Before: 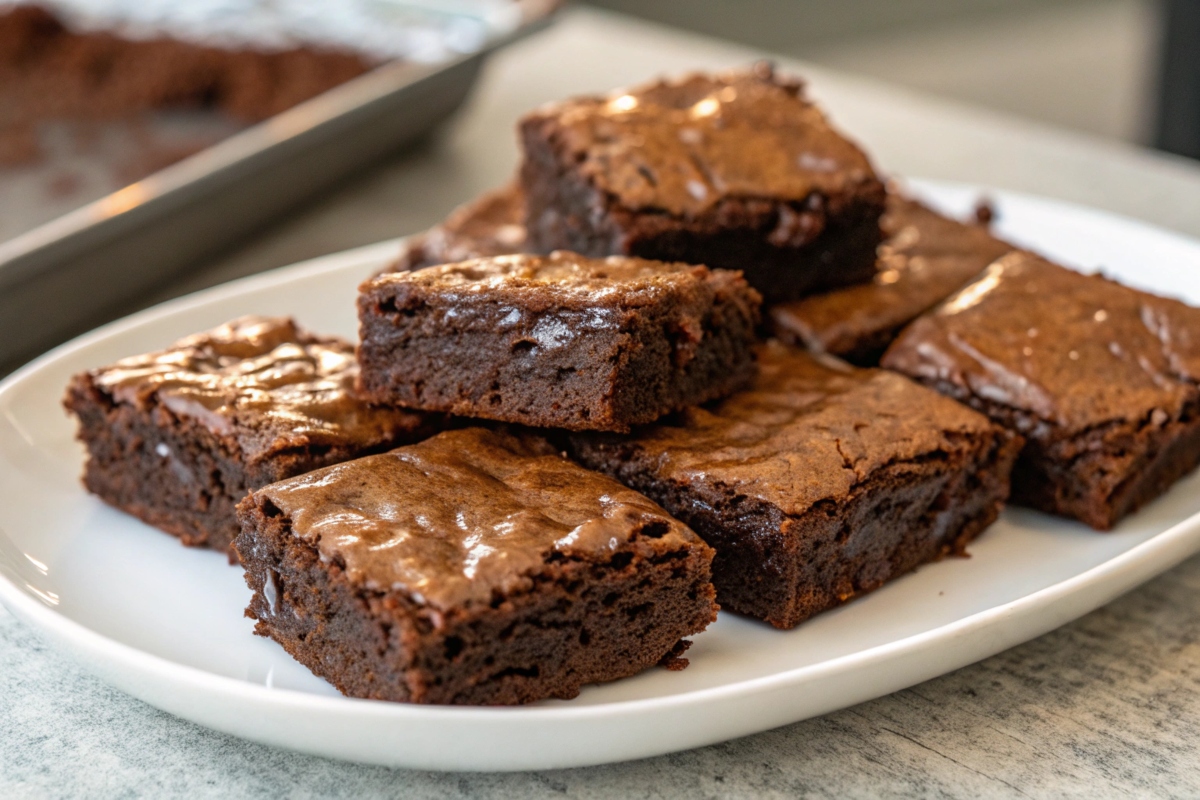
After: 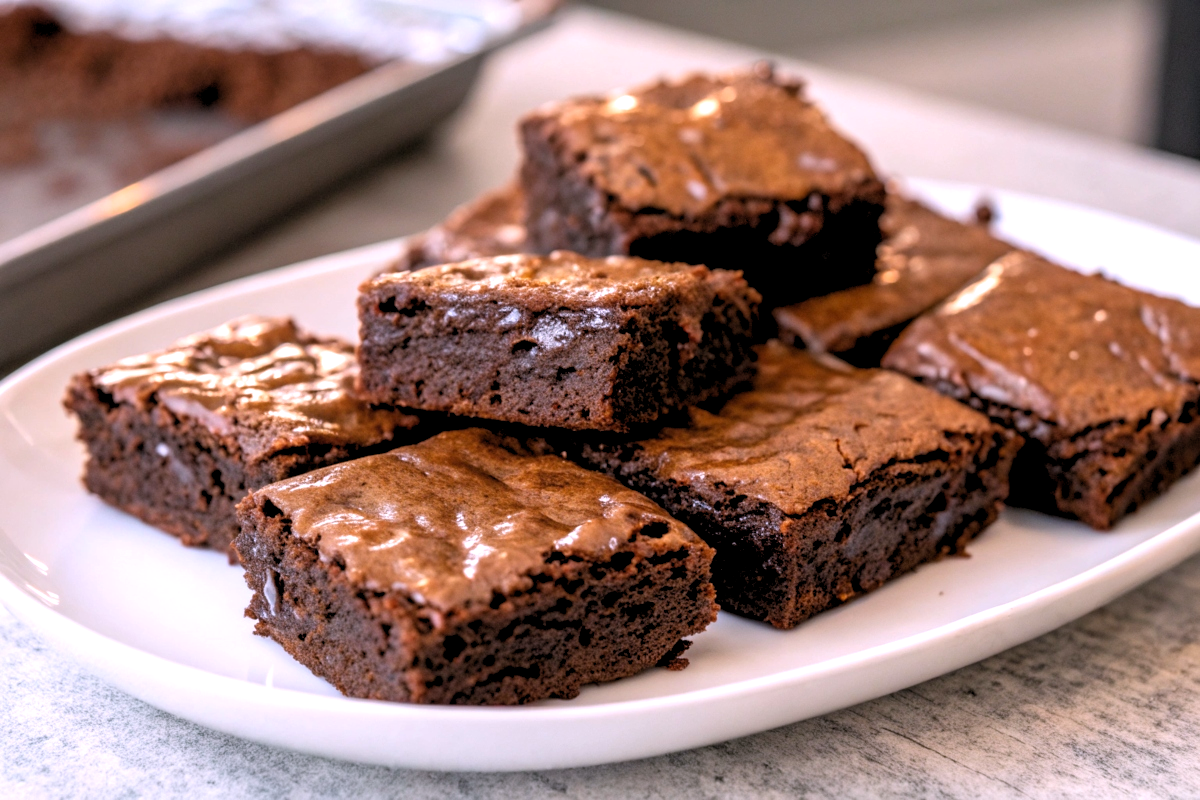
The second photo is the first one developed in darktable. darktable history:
white balance: red 1.066, blue 1.119
rgb levels: levels [[0.01, 0.419, 0.839], [0, 0.5, 1], [0, 0.5, 1]]
